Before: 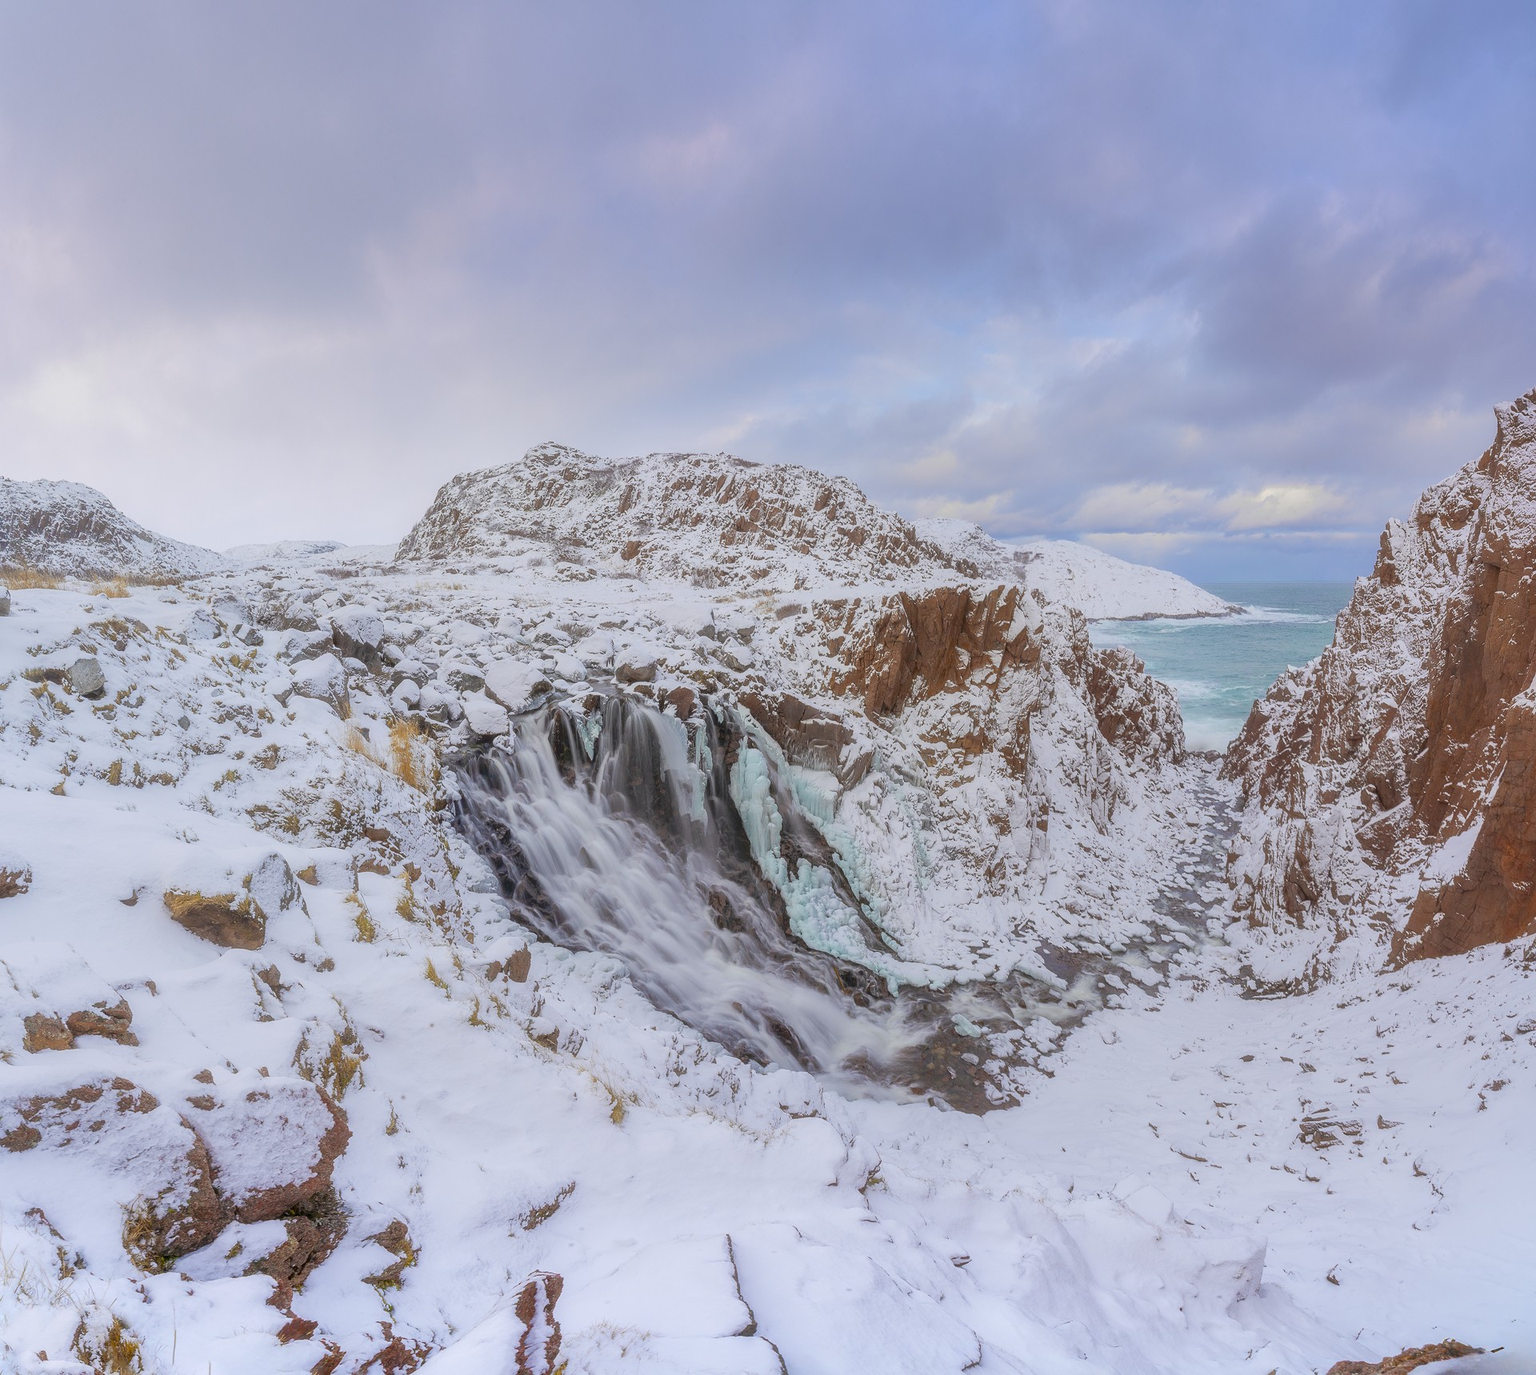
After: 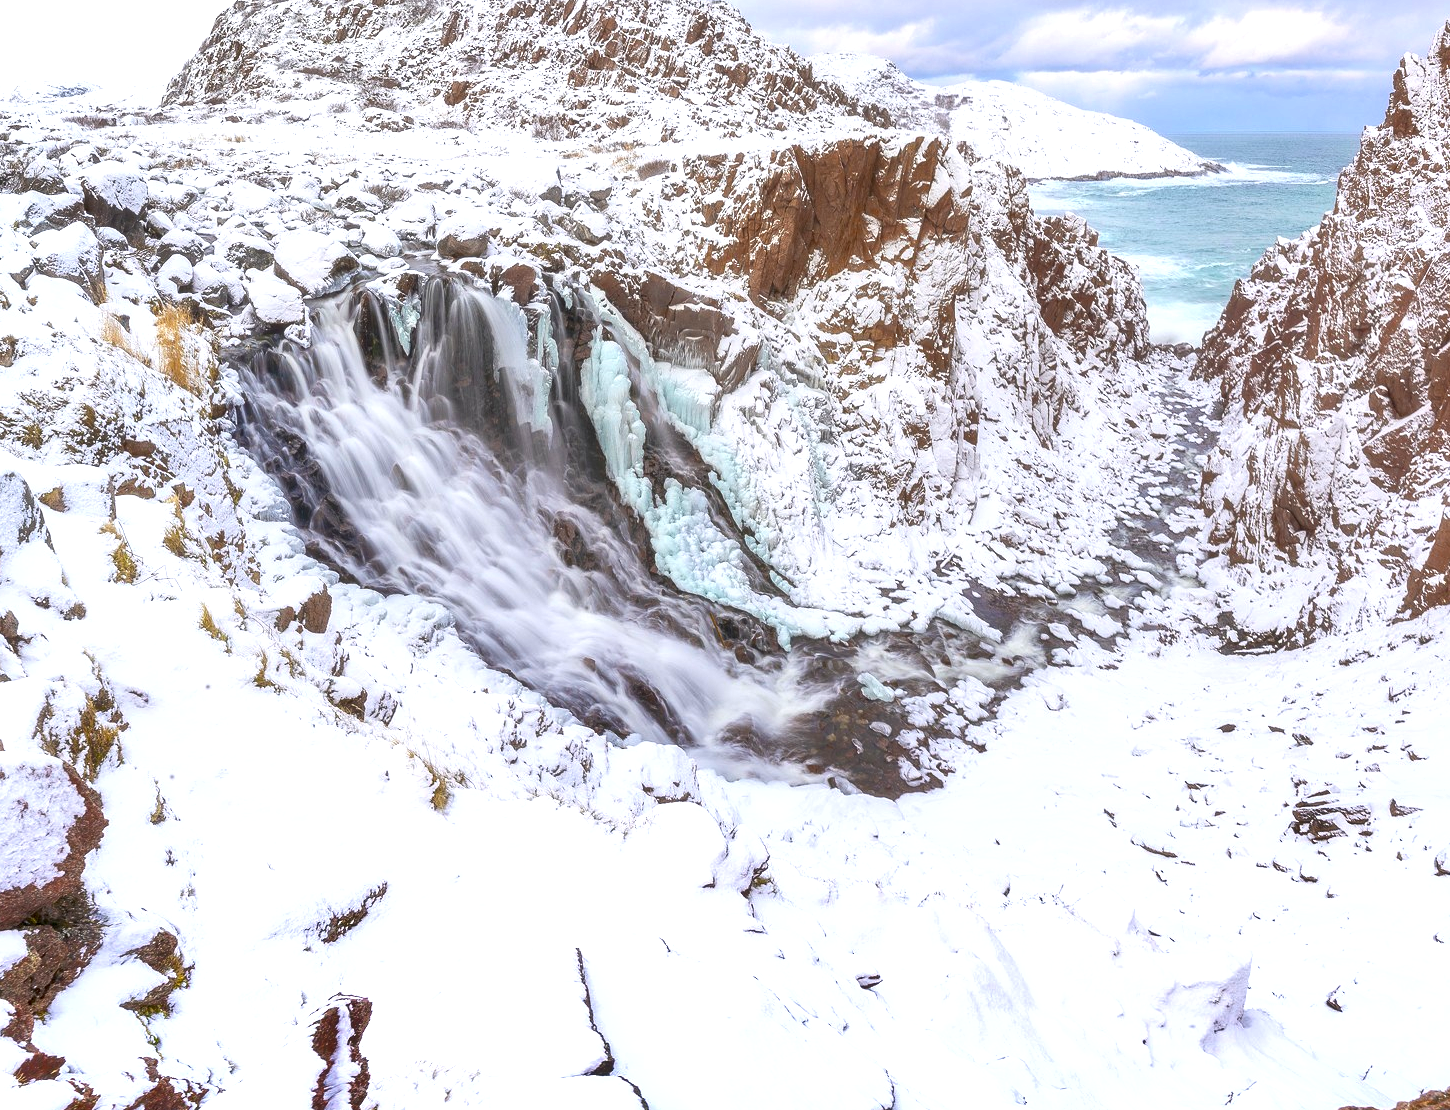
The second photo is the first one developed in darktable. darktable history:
crop and rotate: left 17.344%, top 34.614%, right 7.134%, bottom 0.794%
shadows and highlights: shadows 20.86, highlights -37.31, soften with gaussian
exposure: black level correction 0.001, exposure 0.954 EV, compensate highlight preservation false
